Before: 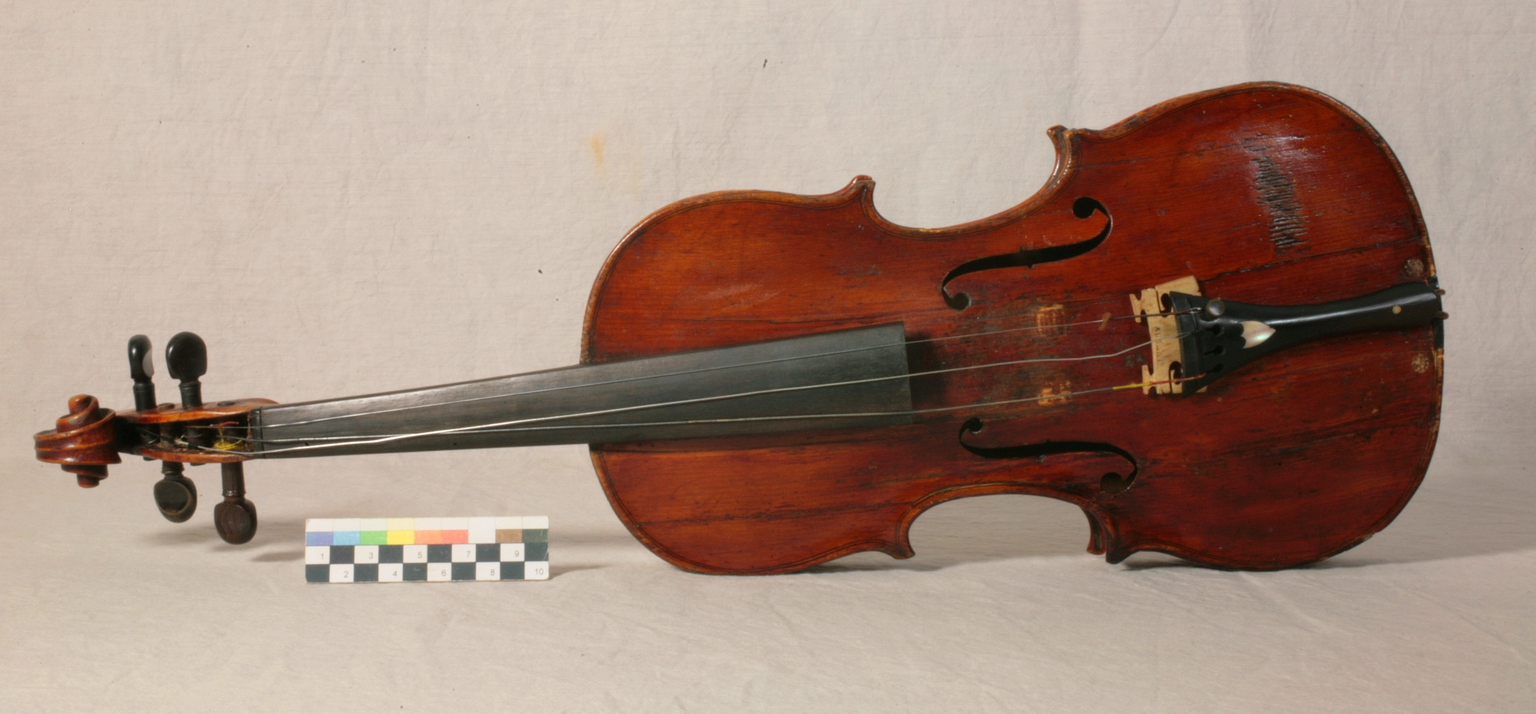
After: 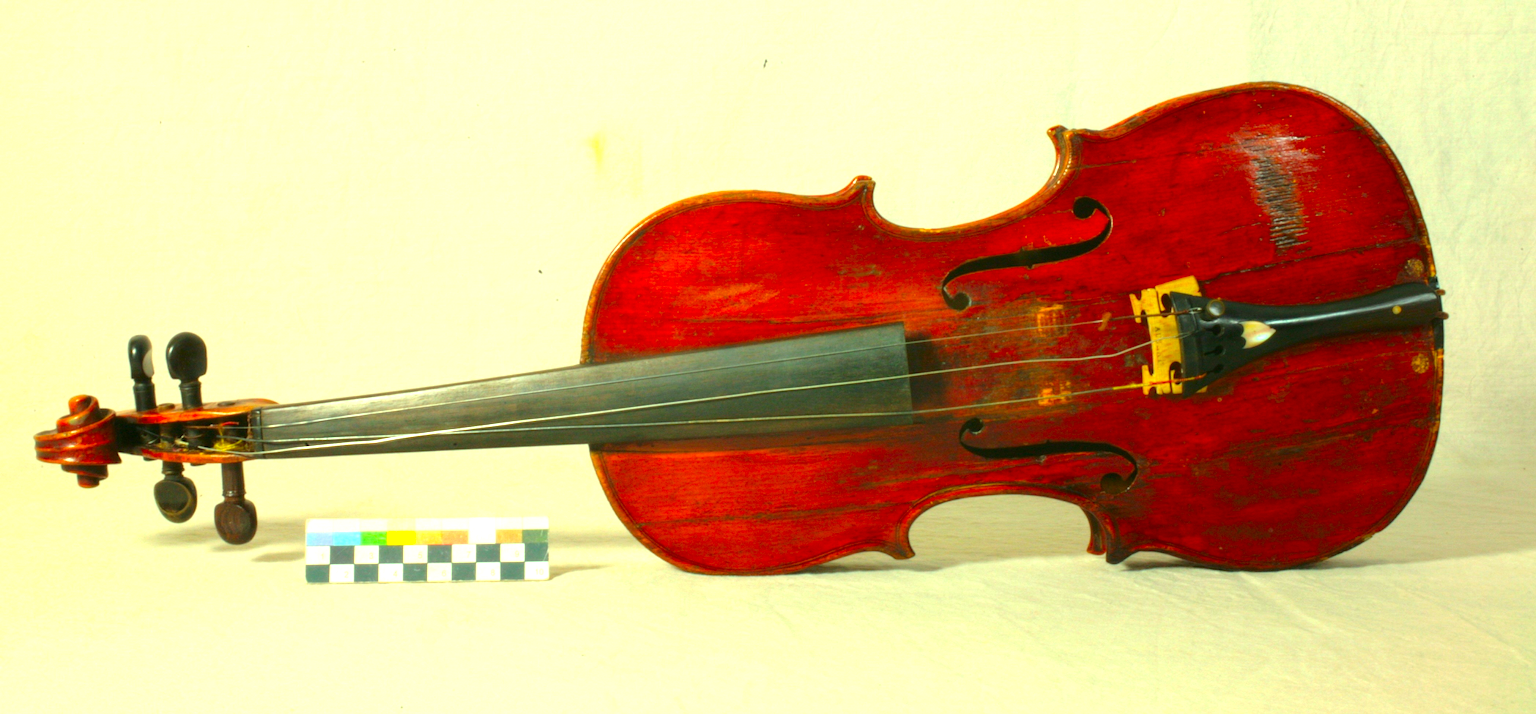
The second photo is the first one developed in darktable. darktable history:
color correction: highlights a* -10.77, highlights b* 9.8, saturation 1.72
exposure: exposure 1.061 EV, compensate highlight preservation false
